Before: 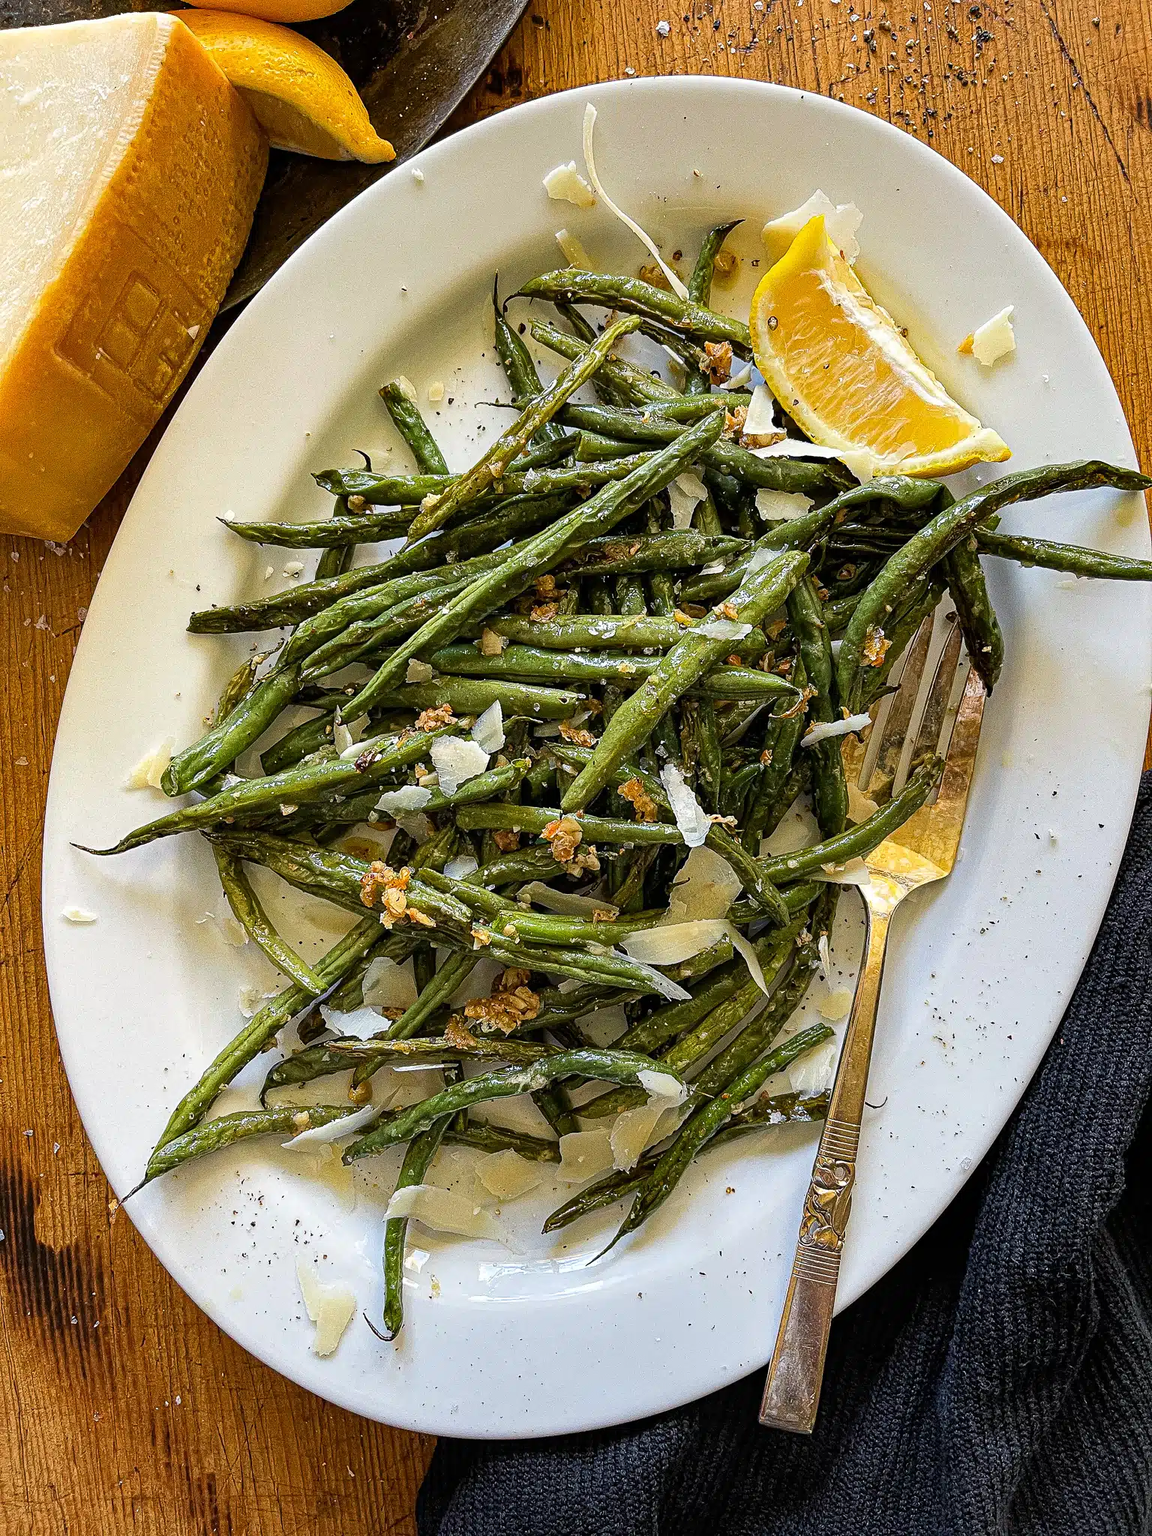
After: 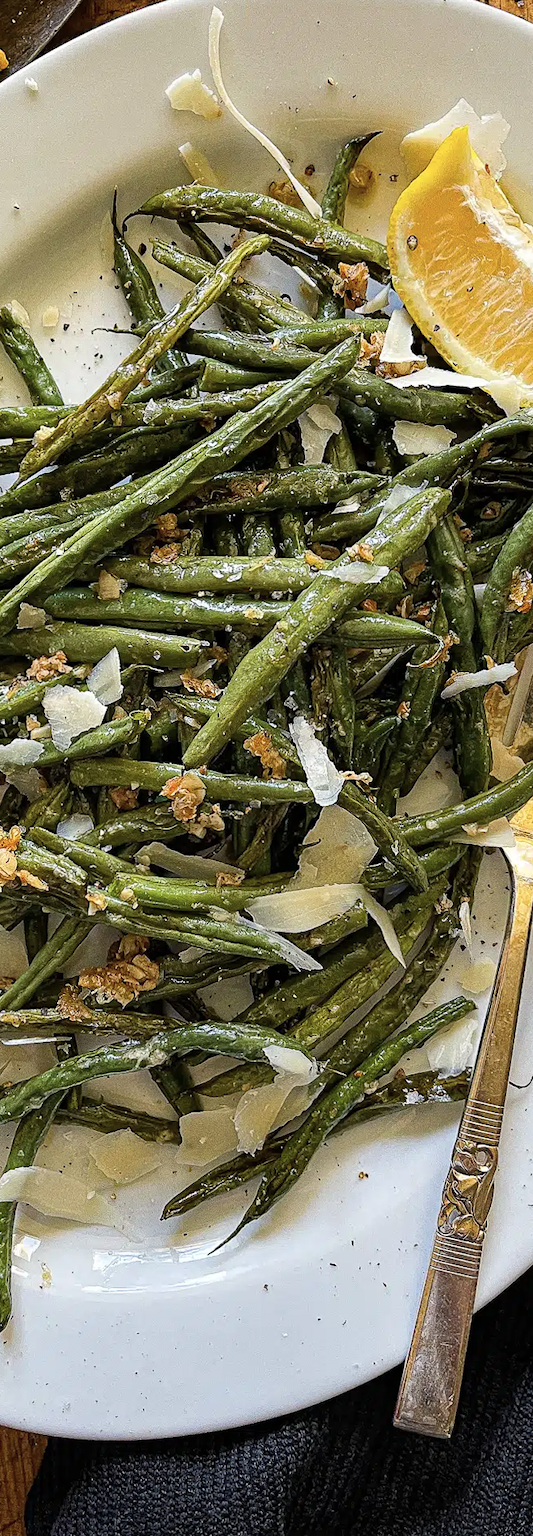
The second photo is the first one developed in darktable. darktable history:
color correction: saturation 0.85
rotate and perspective: rotation 0.192°, lens shift (horizontal) -0.015, crop left 0.005, crop right 0.996, crop top 0.006, crop bottom 0.99
crop: left 33.452%, top 6.025%, right 23.155%
